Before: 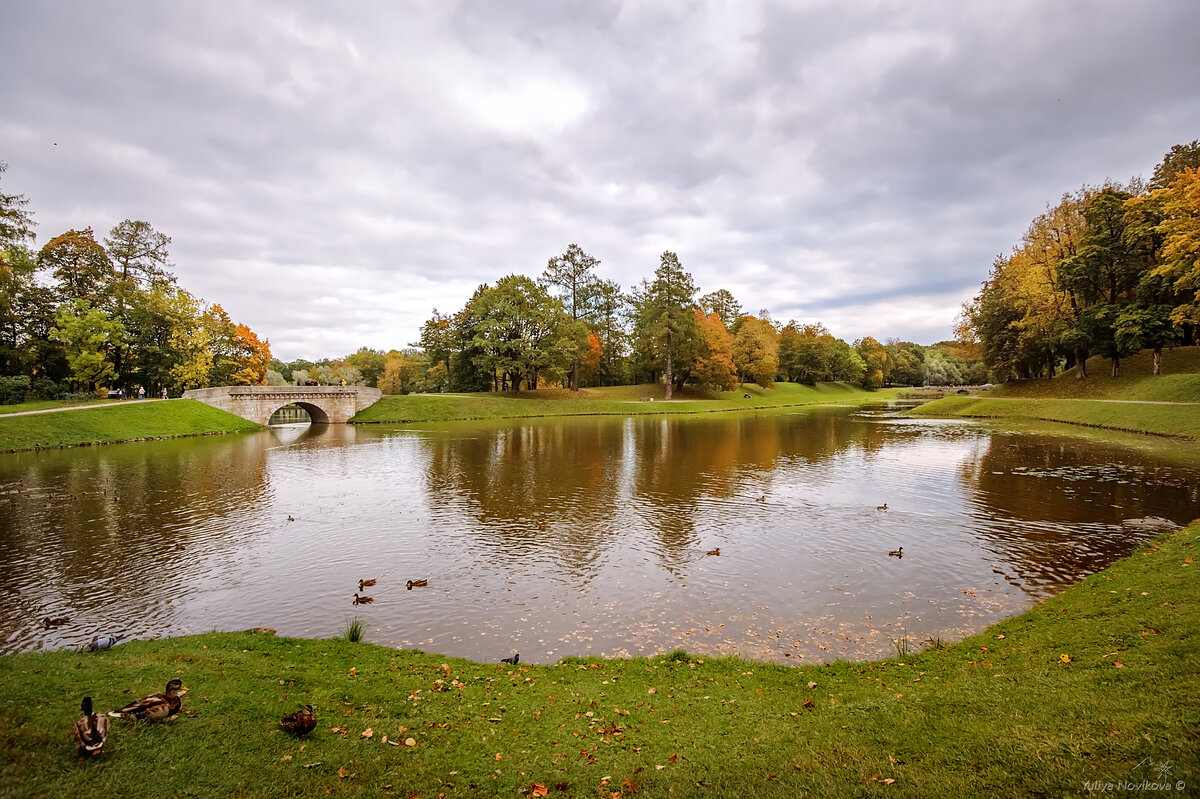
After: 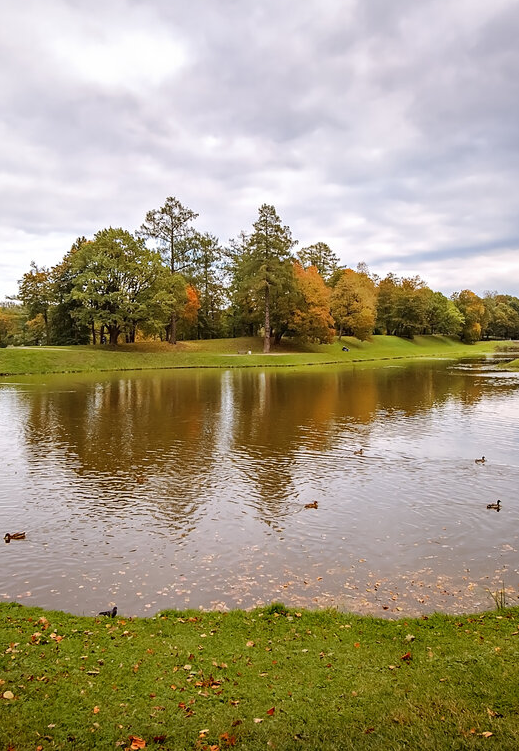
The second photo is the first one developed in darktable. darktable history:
crop: left 33.572%, top 5.976%, right 23.13%
